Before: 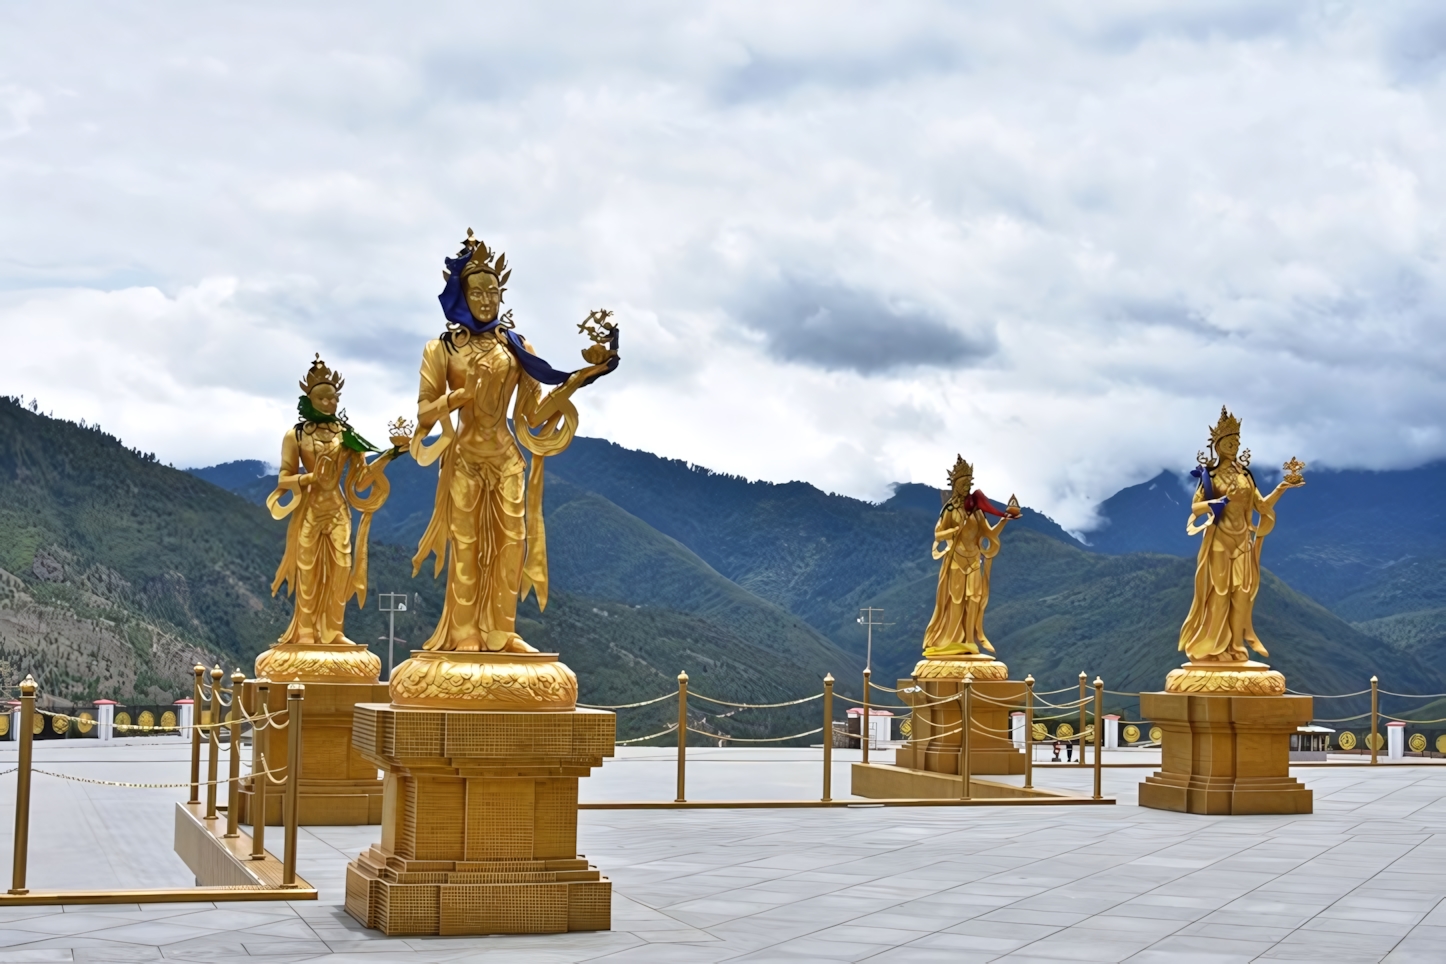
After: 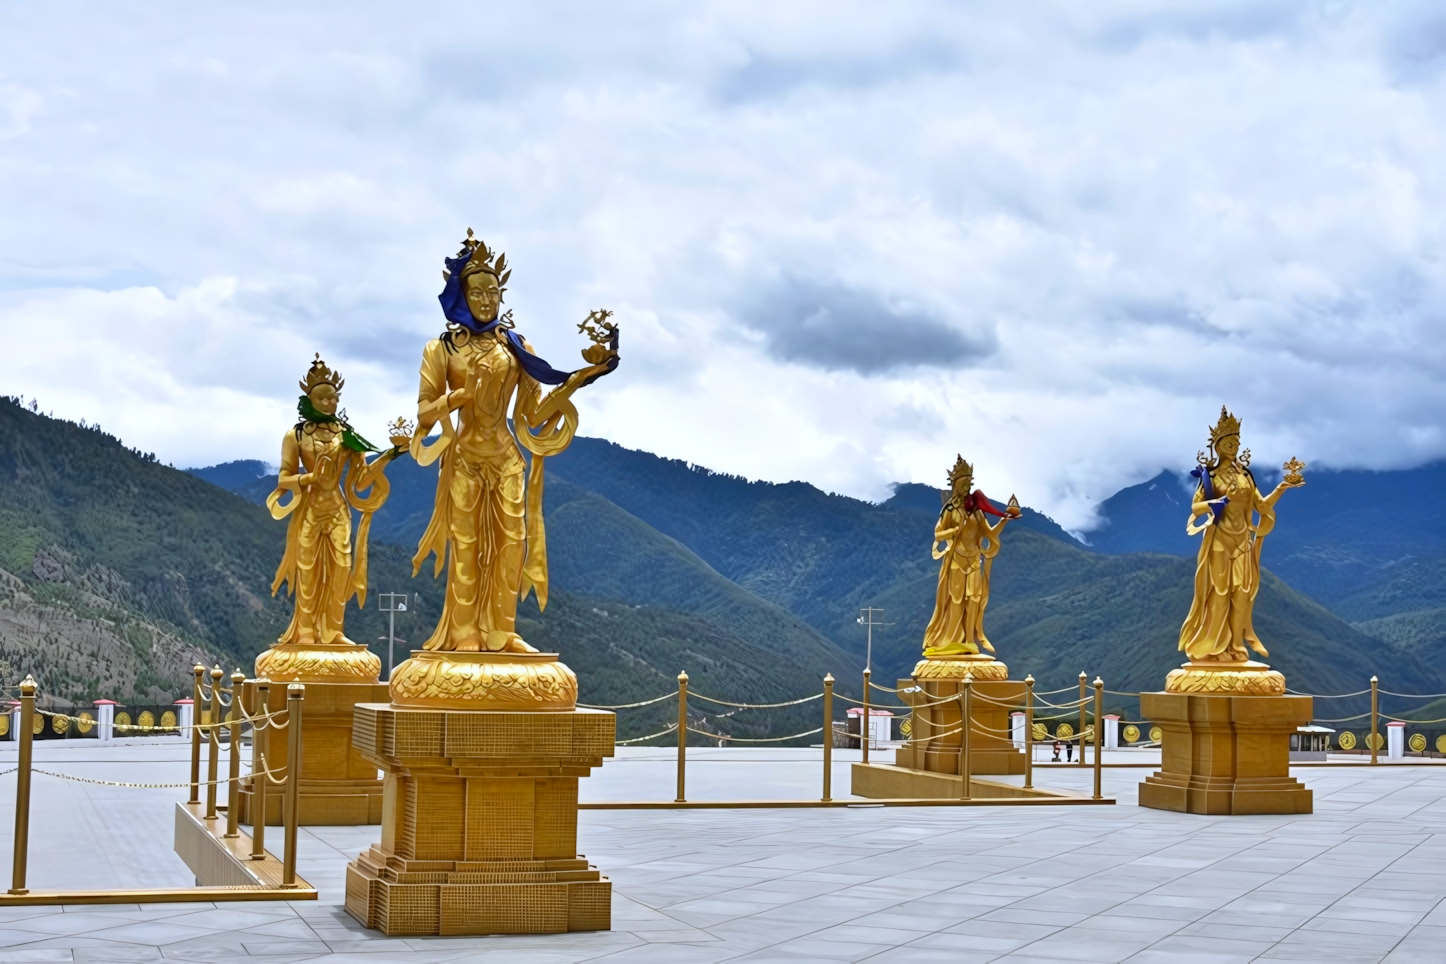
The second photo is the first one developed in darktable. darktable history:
white balance: red 0.976, blue 1.04
color correction: saturation 1.11
